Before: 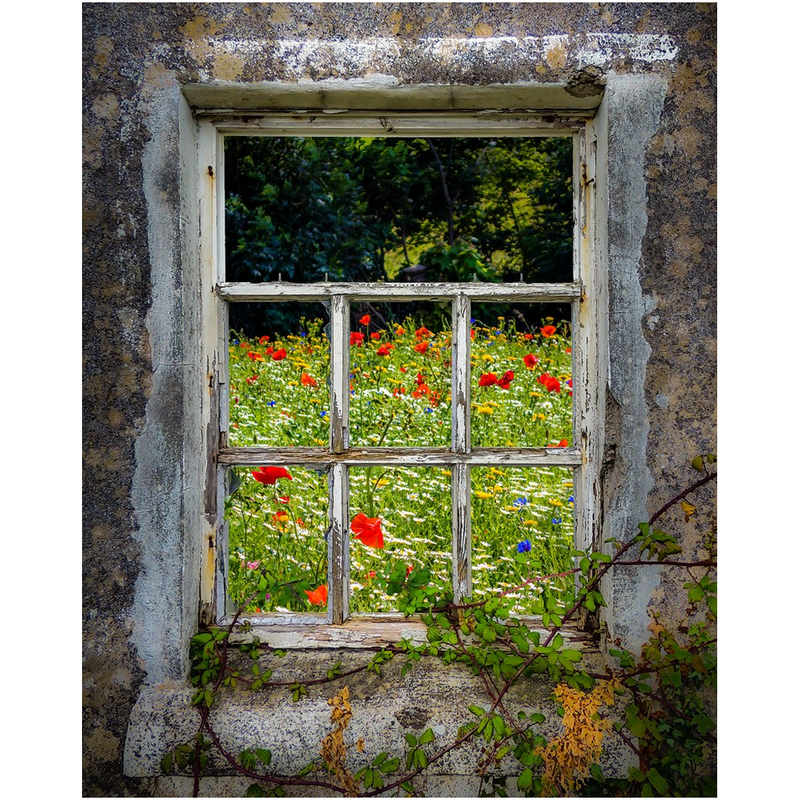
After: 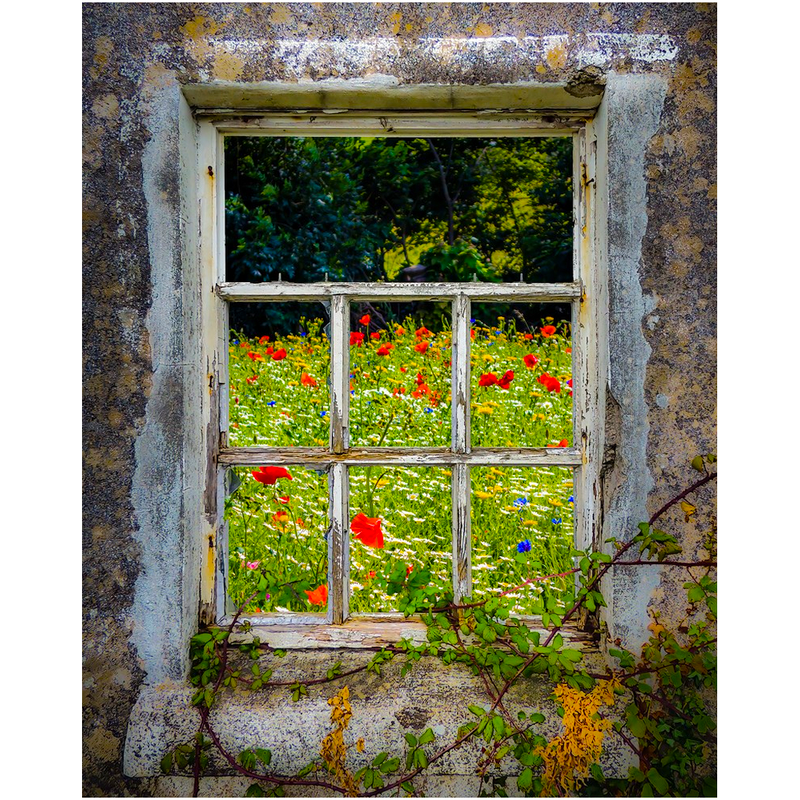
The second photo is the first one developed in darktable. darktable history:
color balance rgb: perceptual saturation grading › global saturation 25%, perceptual brilliance grading › mid-tones 10%, perceptual brilliance grading › shadows 15%, global vibrance 20%
